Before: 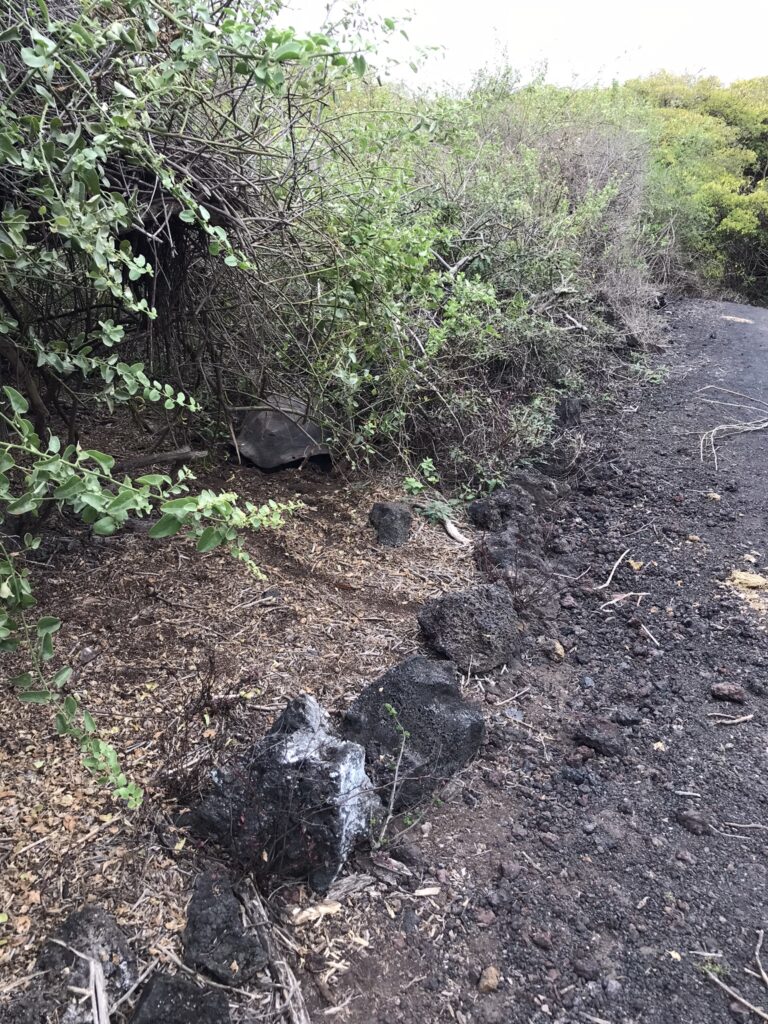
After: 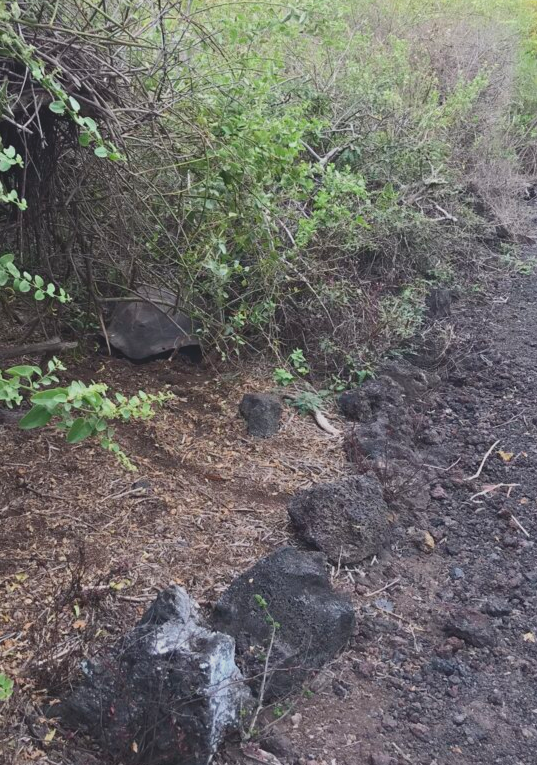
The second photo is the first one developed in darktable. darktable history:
local contrast: detail 70%
crop and rotate: left 17.046%, top 10.659%, right 12.989%, bottom 14.553%
